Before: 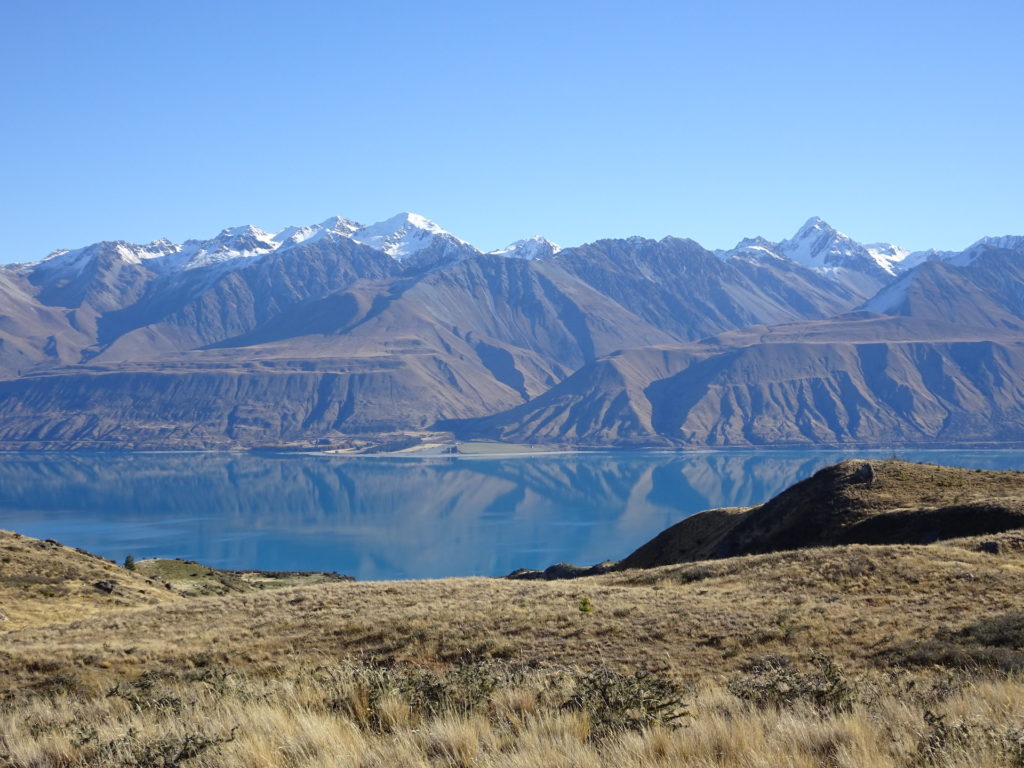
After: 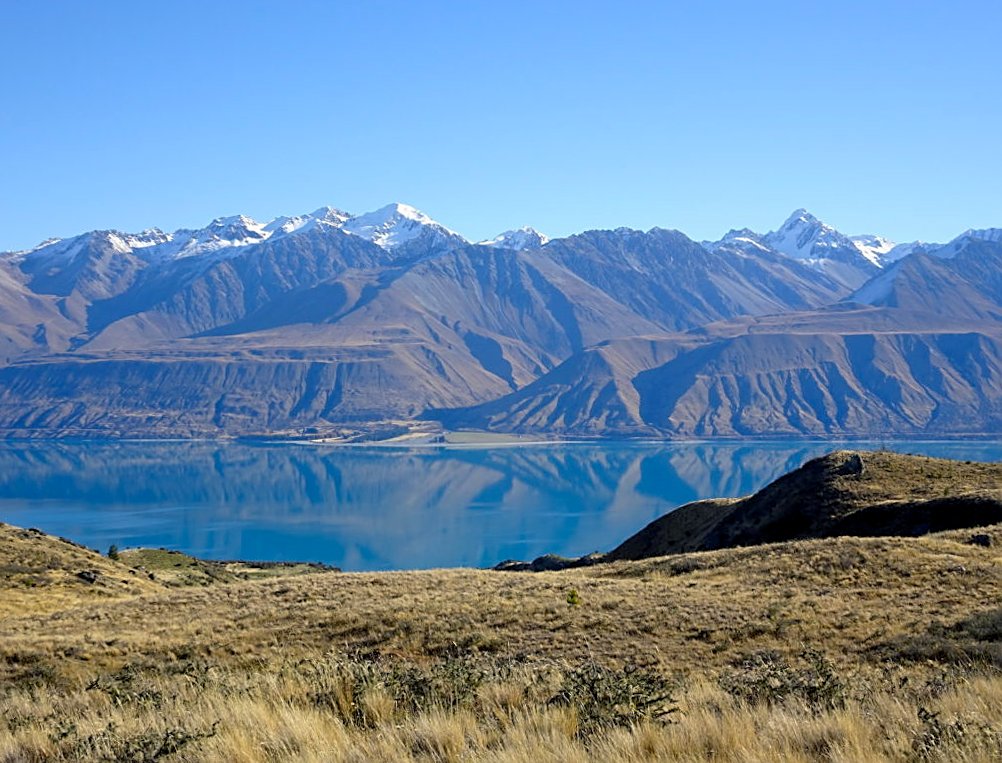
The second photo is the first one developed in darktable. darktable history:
sharpen: on, module defaults
color balance rgb: shadows lift › chroma 2%, shadows lift › hue 217.2°, power › hue 60°, highlights gain › chroma 1%, highlights gain › hue 69.6°, global offset › luminance -0.5%, perceptual saturation grading › global saturation 15%, global vibrance 15%
rotate and perspective: rotation 0.226°, lens shift (vertical) -0.042, crop left 0.023, crop right 0.982, crop top 0.006, crop bottom 0.994
